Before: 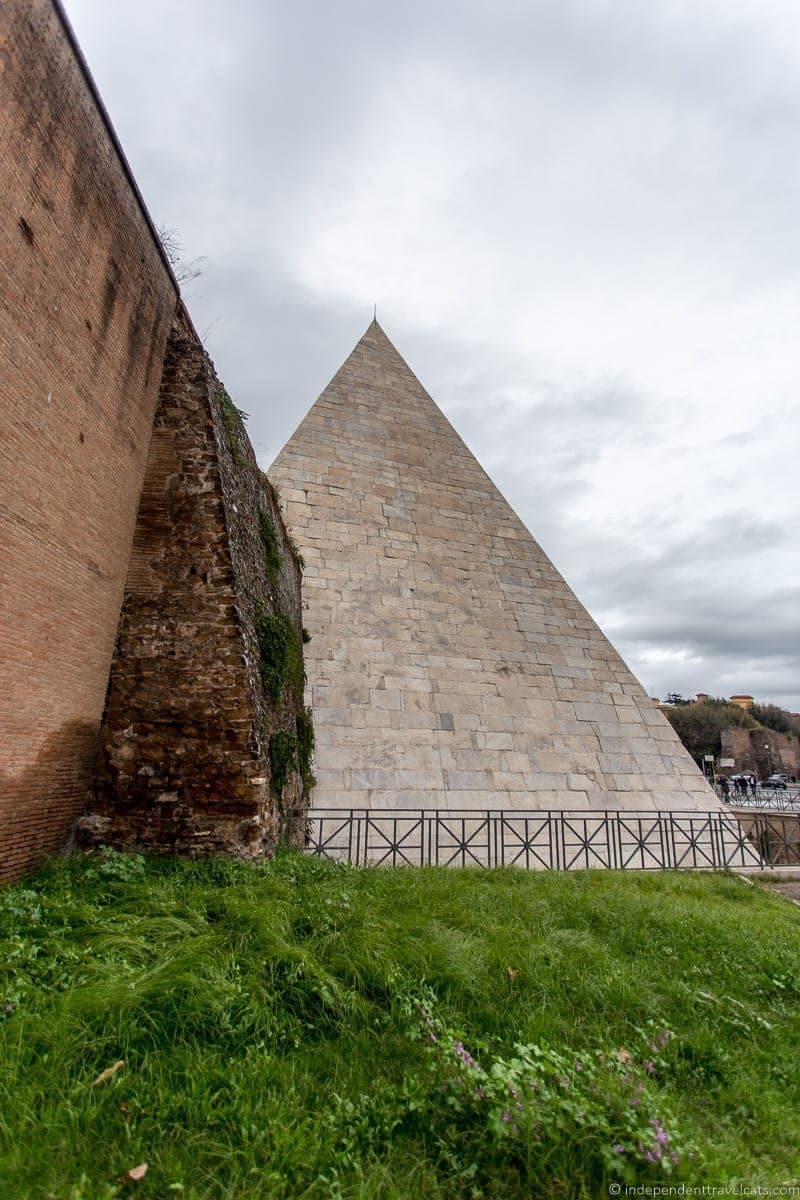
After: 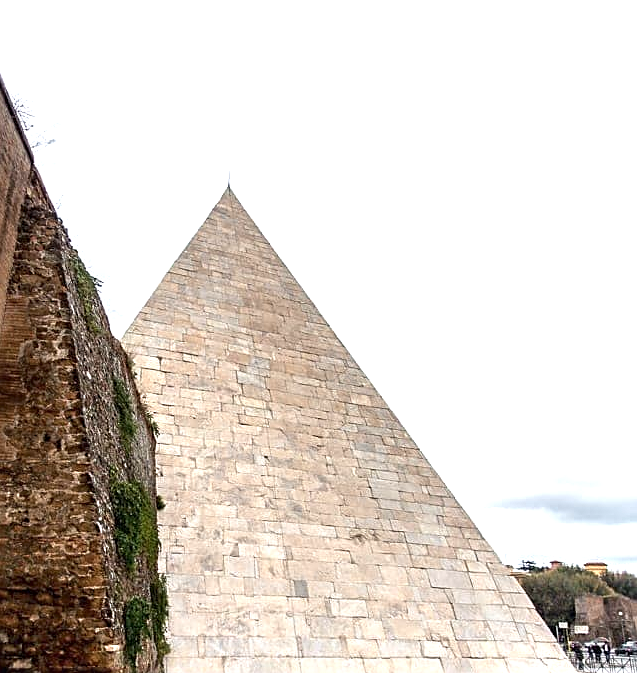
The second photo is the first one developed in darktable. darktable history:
crop: left 18.334%, top 11.124%, right 1.965%, bottom 32.788%
exposure: black level correction 0, exposure 1.097 EV
sharpen: on, module defaults
